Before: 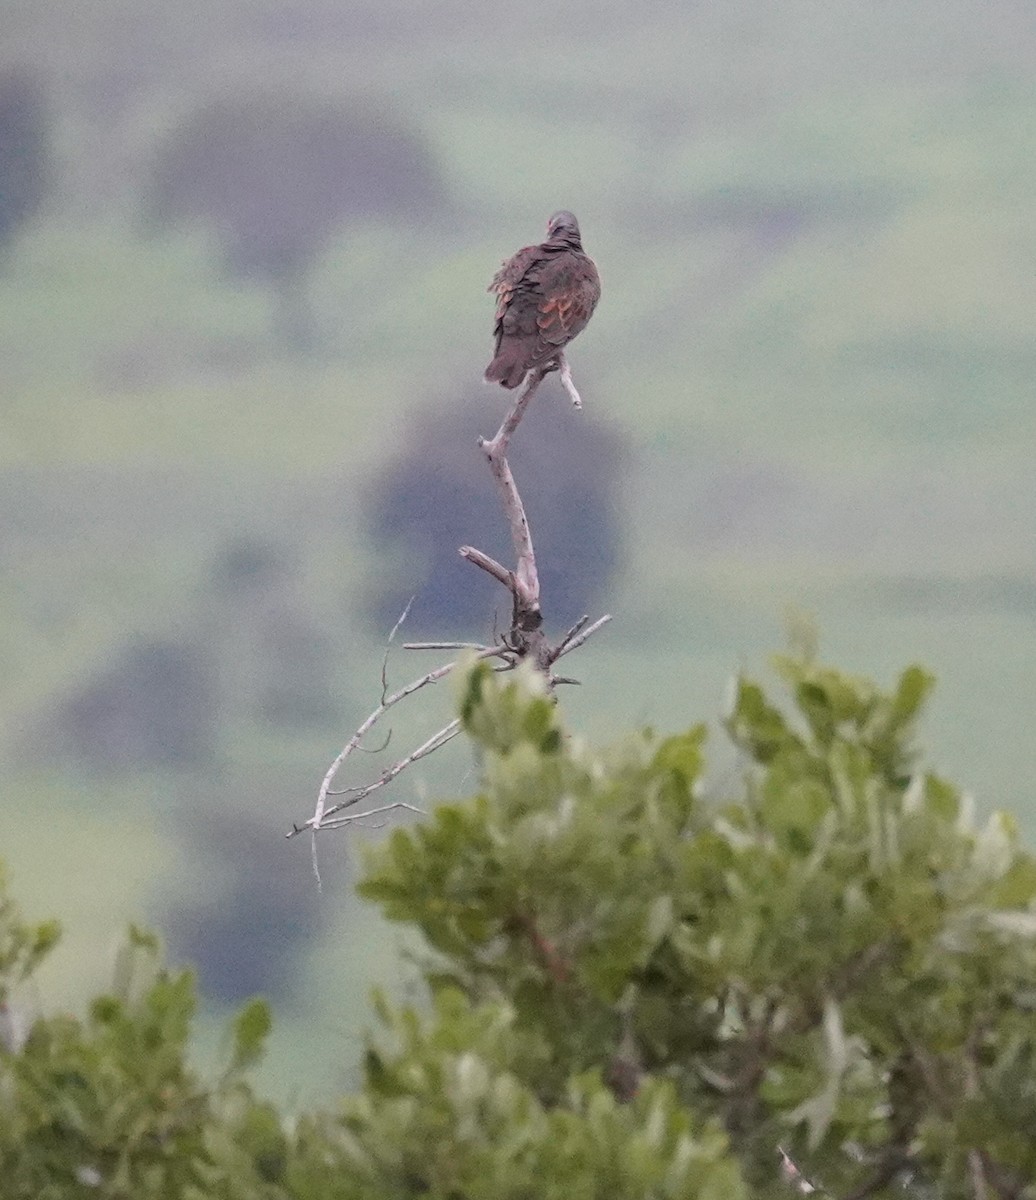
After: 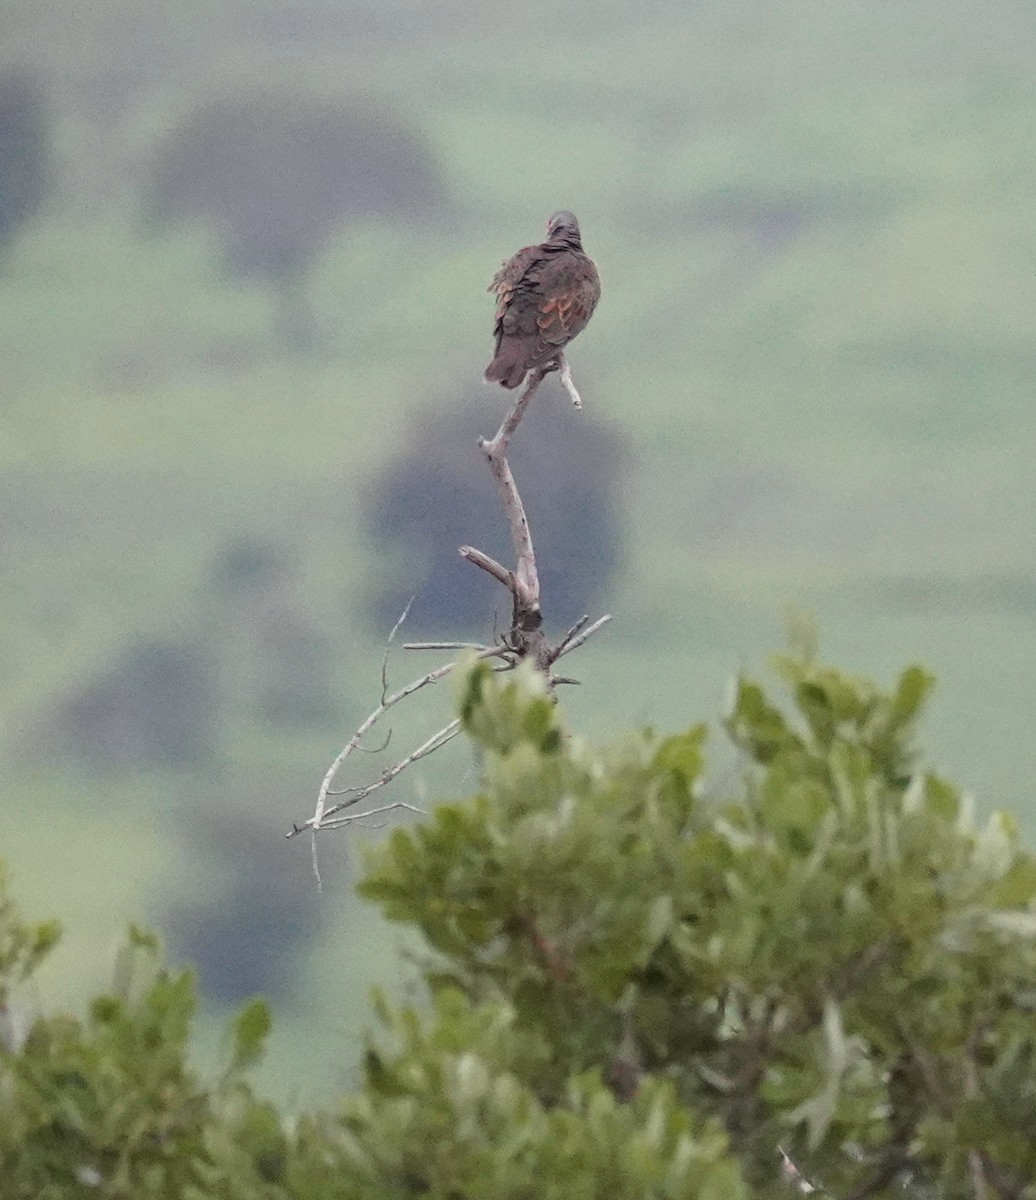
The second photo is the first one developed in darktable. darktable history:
color correction: highlights a* -4.83, highlights b* 5.04, saturation 0.939
